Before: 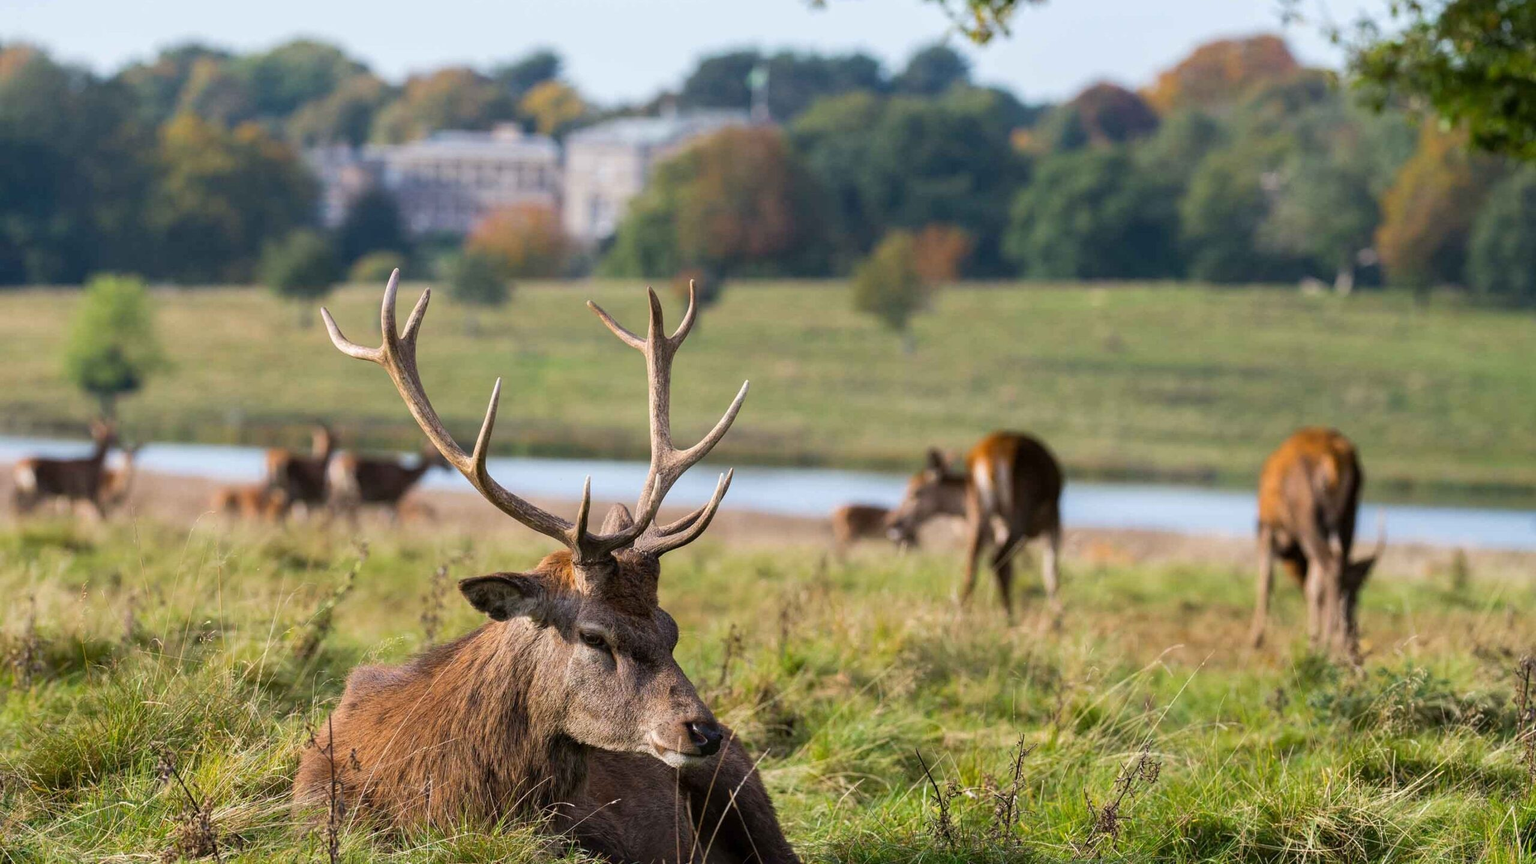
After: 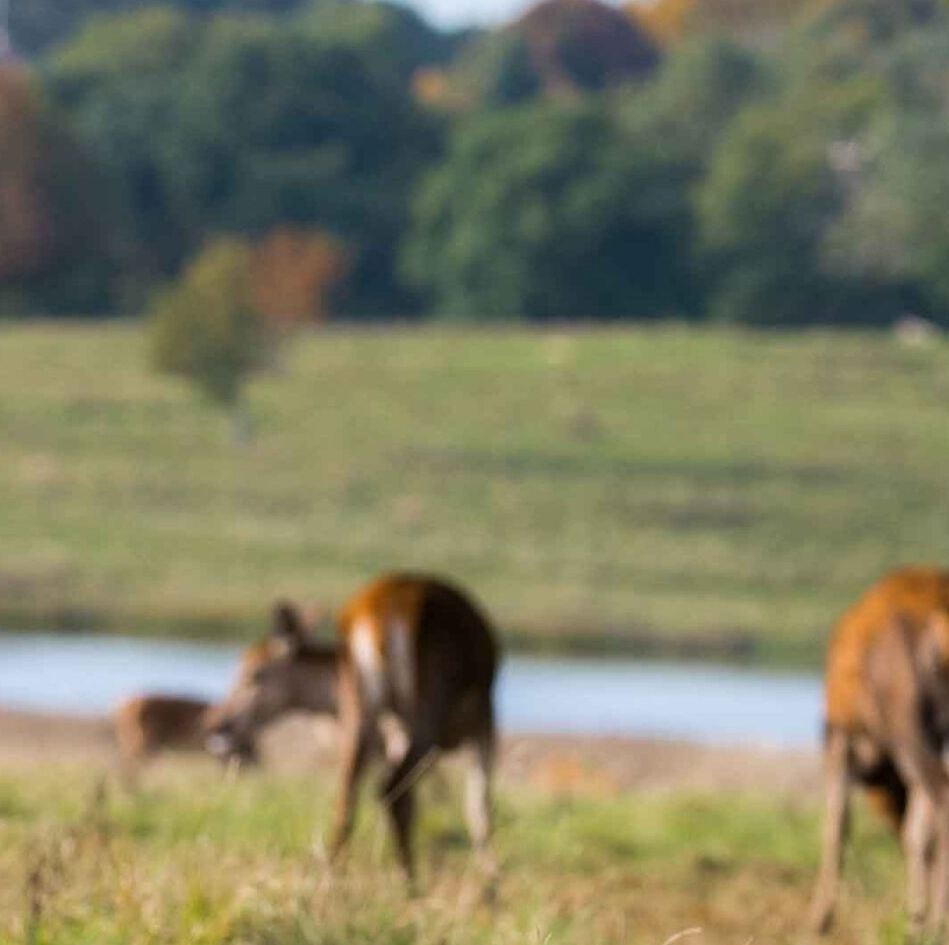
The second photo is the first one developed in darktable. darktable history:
crop and rotate: left 49.695%, top 10.15%, right 13.213%, bottom 24.168%
